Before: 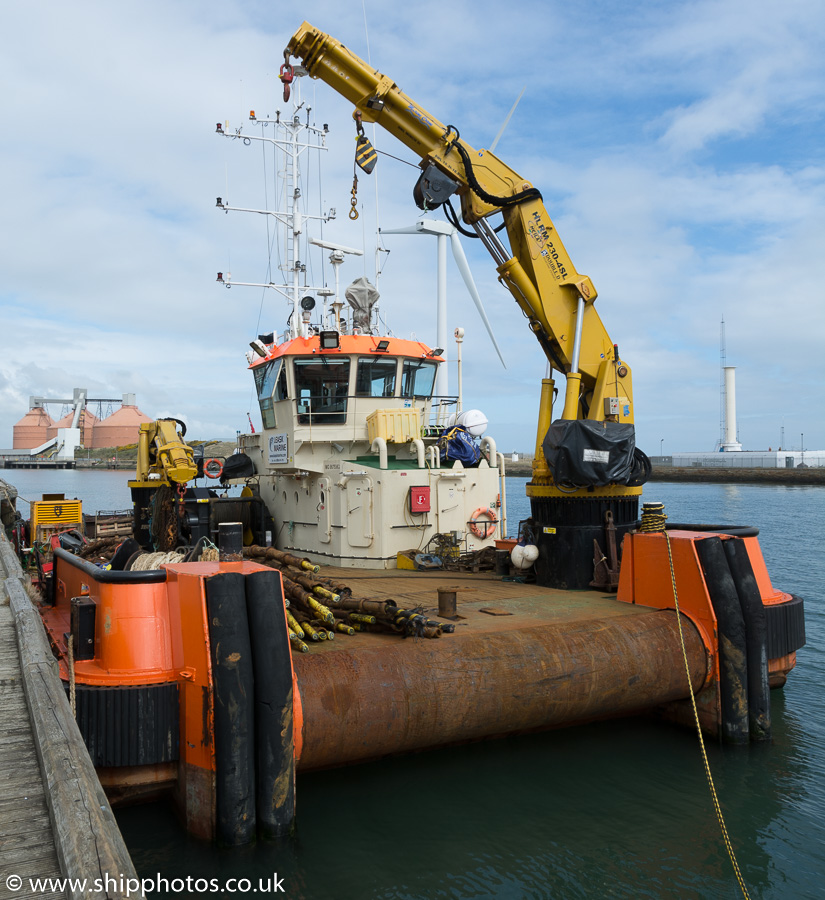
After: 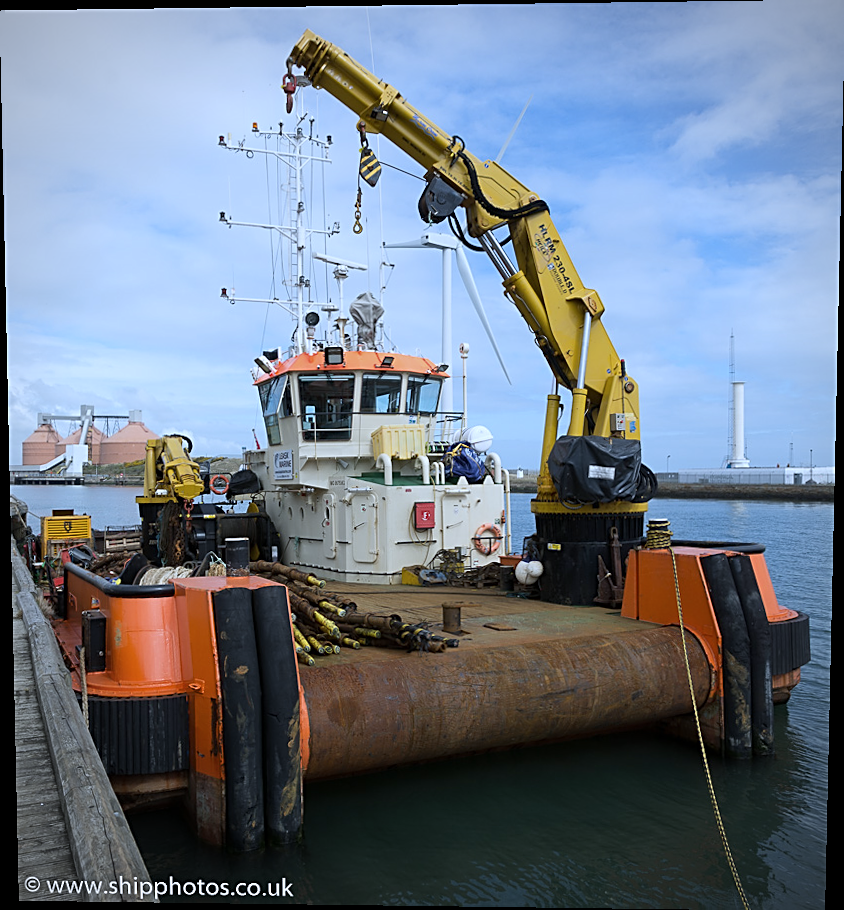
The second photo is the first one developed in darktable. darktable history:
rotate and perspective: lens shift (vertical) 0.048, lens shift (horizontal) -0.024, automatic cropping off
contrast brightness saturation: saturation -0.05
sharpen: on, module defaults
vignetting: fall-off radius 60.92%
white balance: red 0.926, green 1.003, blue 1.133
